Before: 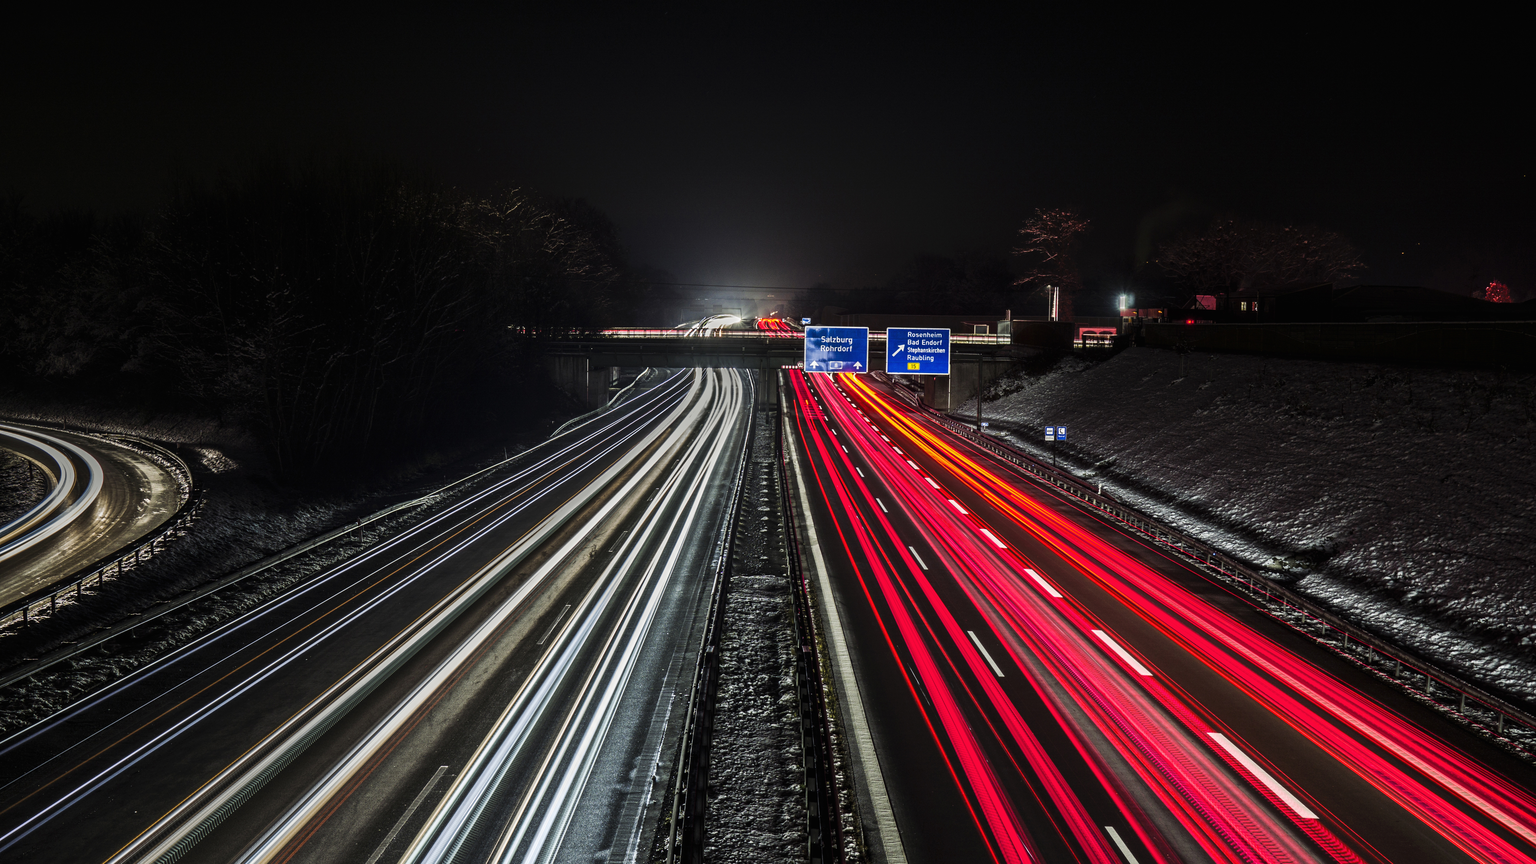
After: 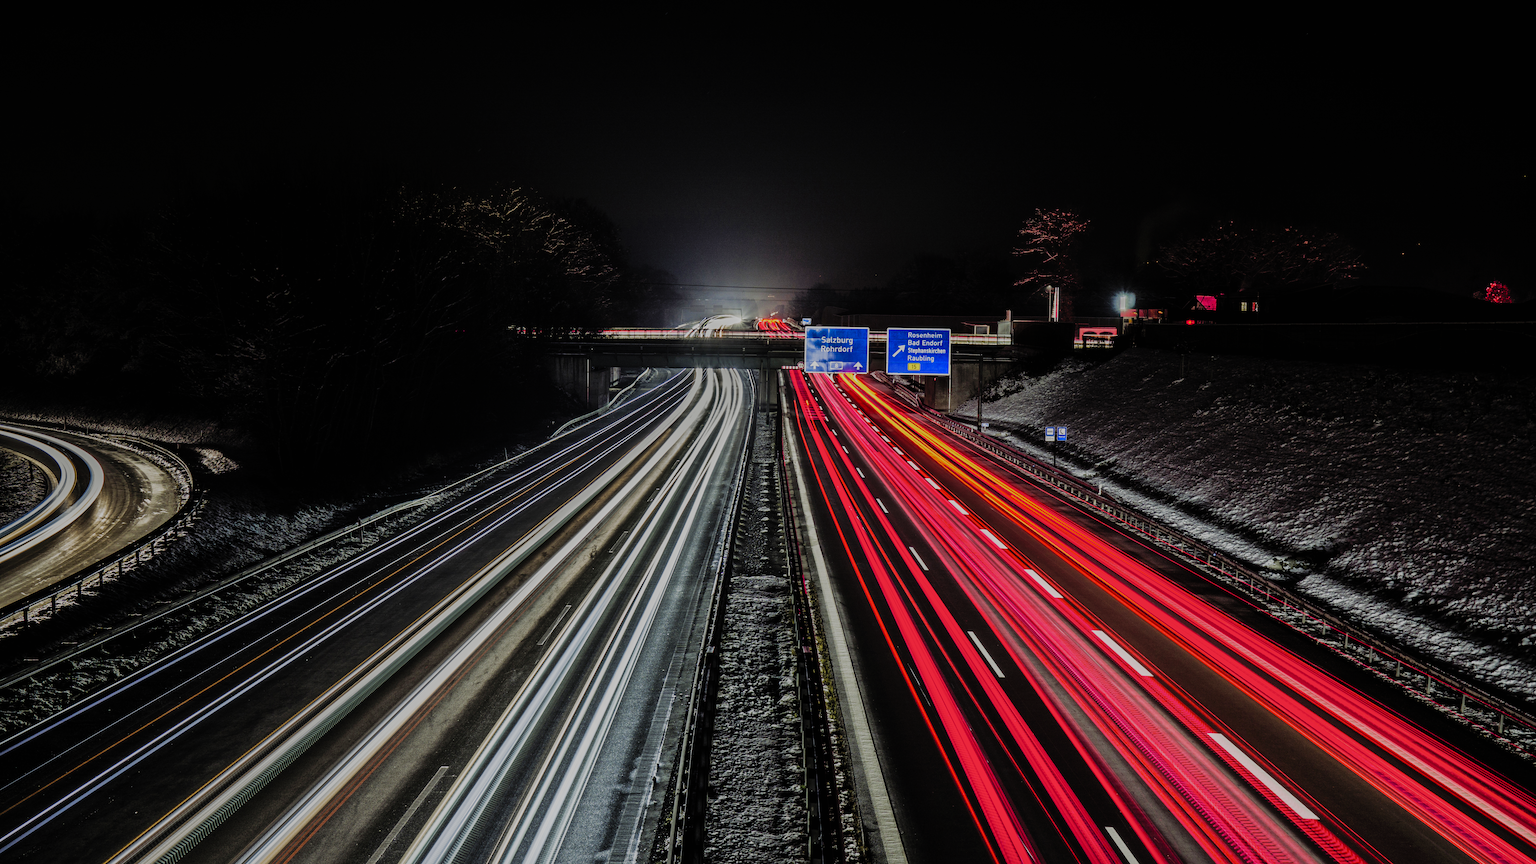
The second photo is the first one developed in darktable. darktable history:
filmic rgb: black relative exposure -7.65 EV, white relative exposure 4.56 EV, threshold 3.05 EV, hardness 3.61, add noise in highlights 0.002, preserve chrominance no, color science v3 (2019), use custom middle-gray values true, contrast in highlights soft, enable highlight reconstruction true
shadows and highlights: on, module defaults
